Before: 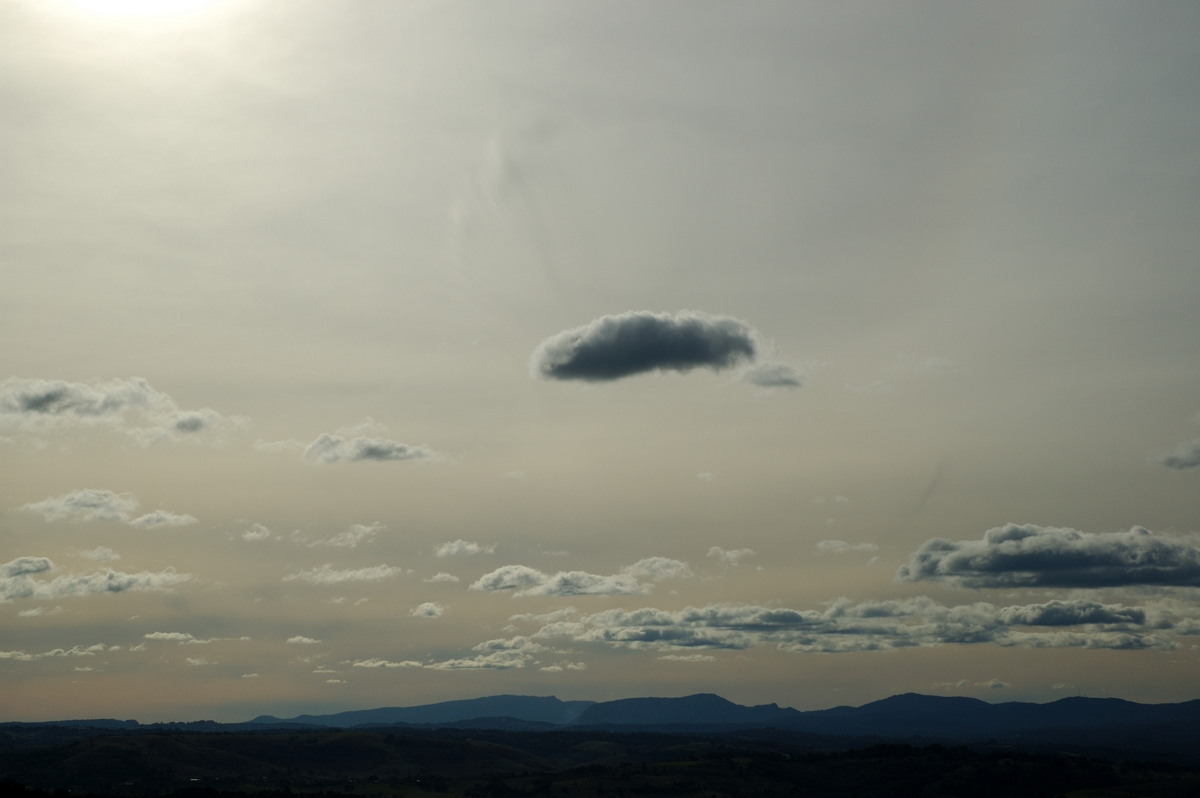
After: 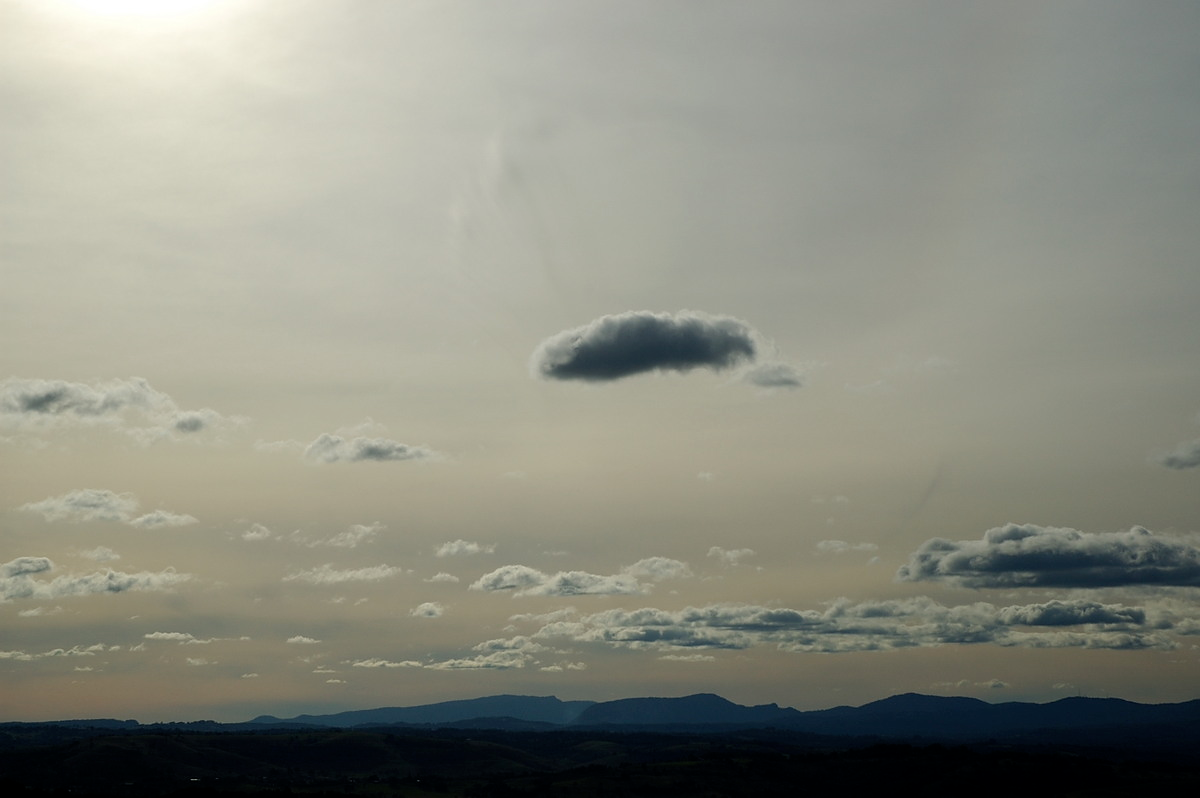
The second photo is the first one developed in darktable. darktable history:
sharpen: radius 1.441, amount 0.397, threshold 1.417
